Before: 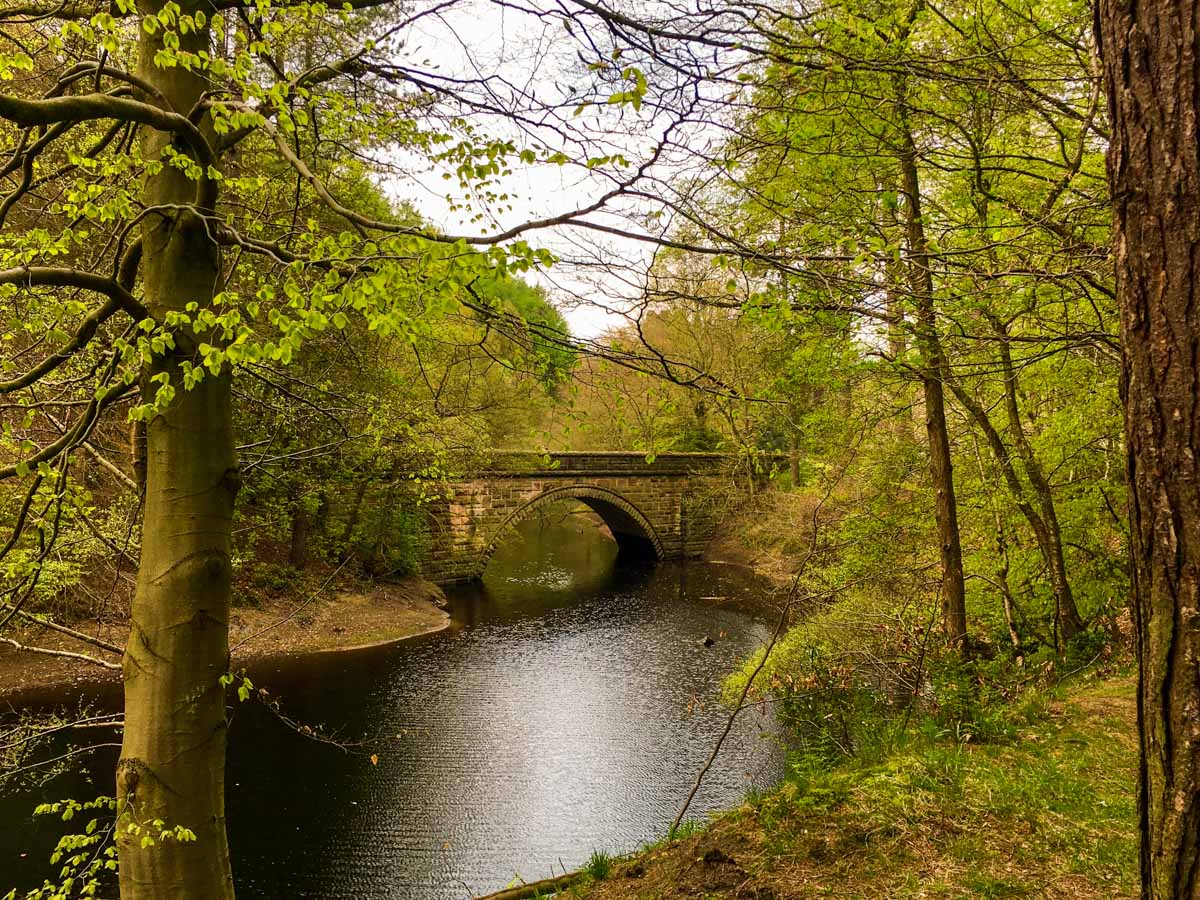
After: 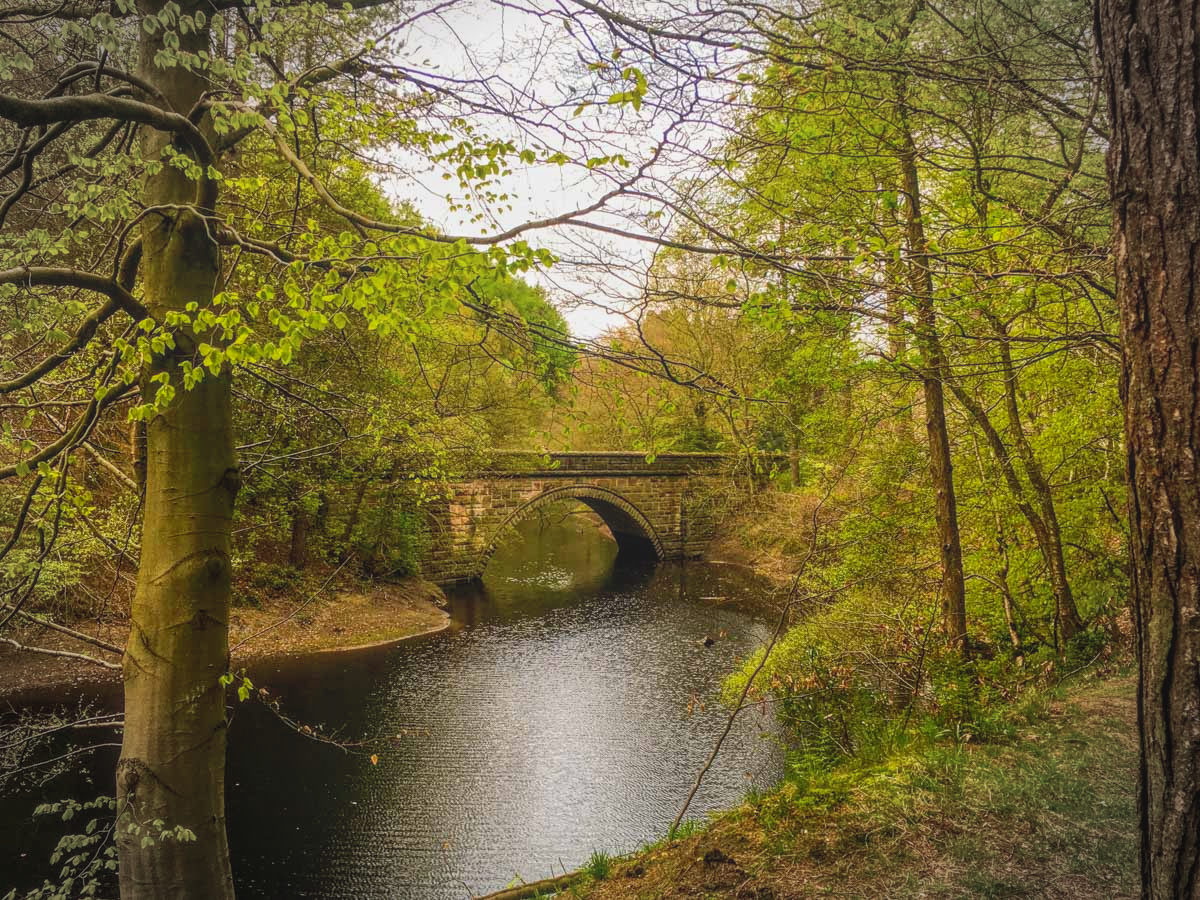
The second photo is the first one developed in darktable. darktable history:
local contrast: highlights 73%, shadows 17%, midtone range 0.19
vignetting: fall-off start 90.29%, fall-off radius 39%, width/height ratio 1.211, shape 1.29
